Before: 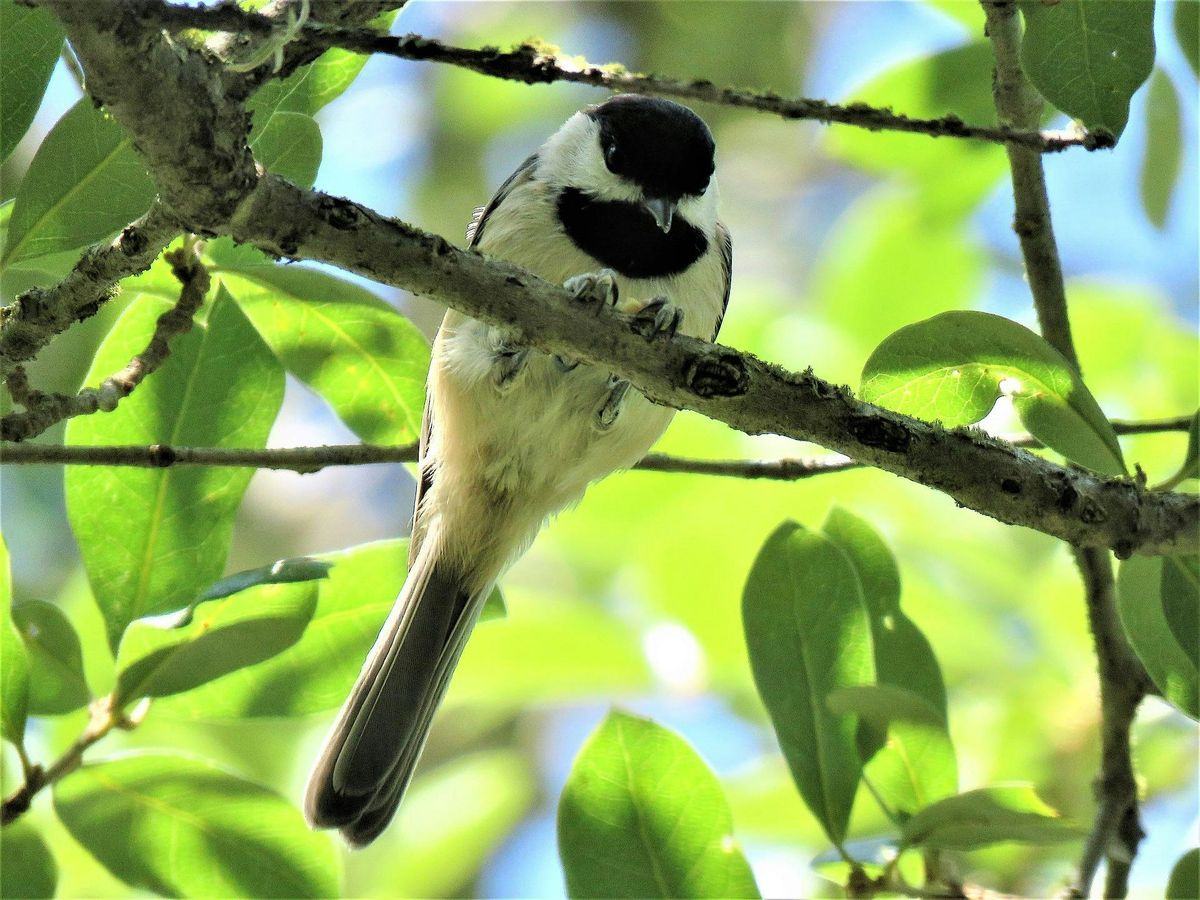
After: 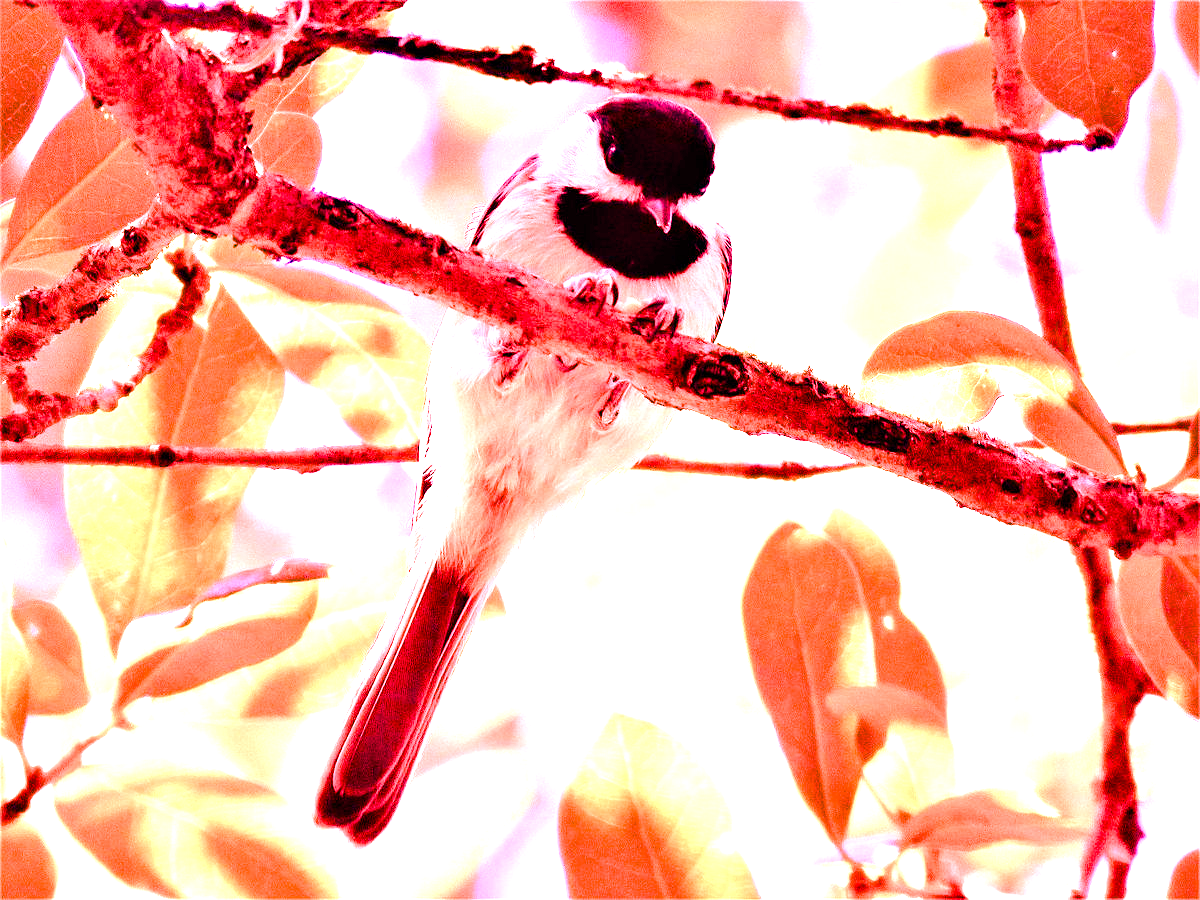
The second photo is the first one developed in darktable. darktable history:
color balance rgb: perceptual saturation grading › global saturation 24.74%, perceptual saturation grading › highlights -51.22%, perceptual saturation grading › mid-tones 19.16%, perceptual saturation grading › shadows 60.98%, global vibrance 50%
white balance: red 4.26, blue 1.802
